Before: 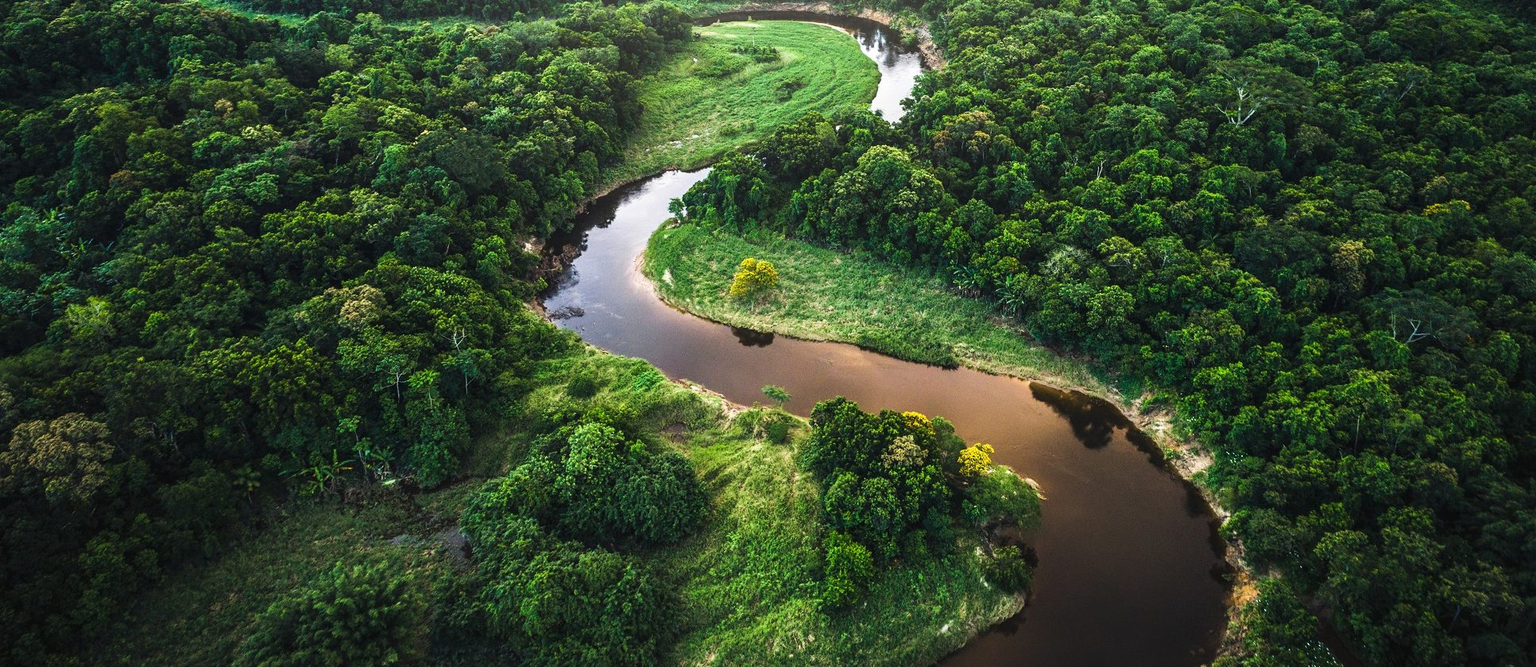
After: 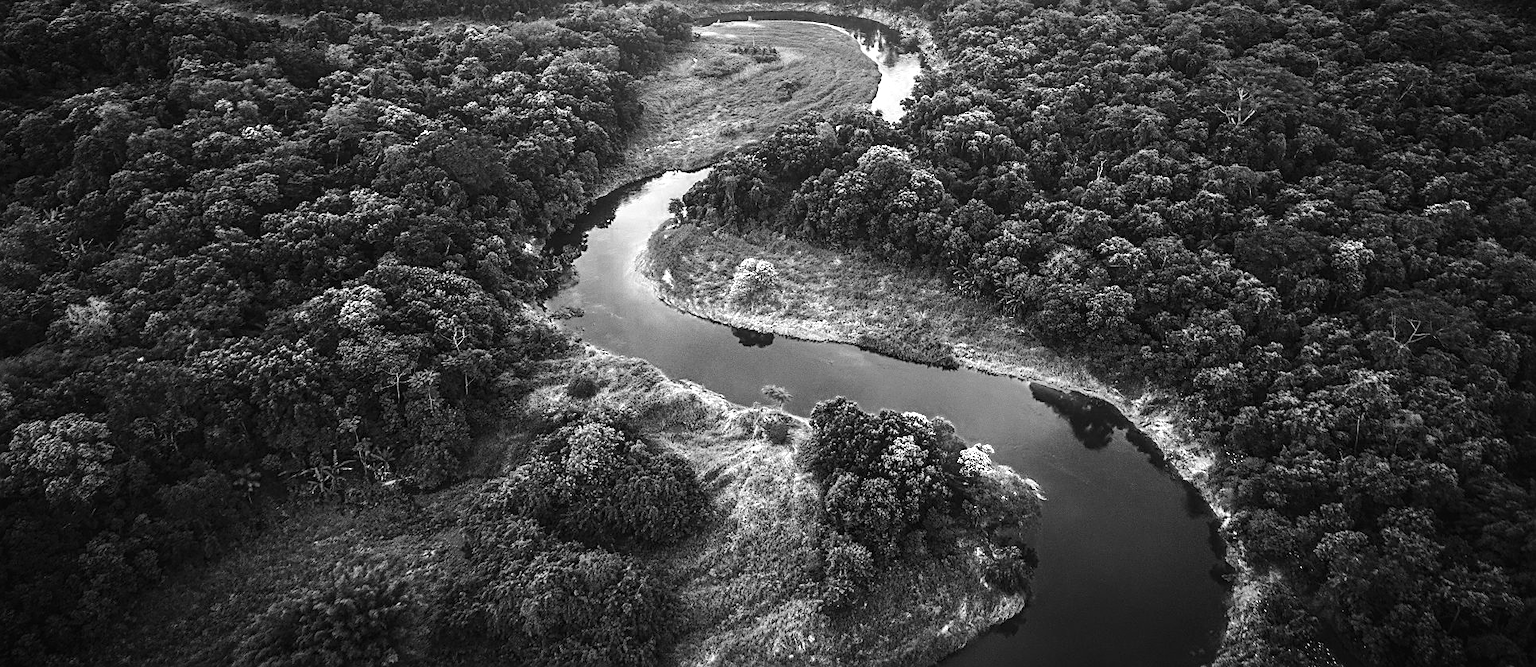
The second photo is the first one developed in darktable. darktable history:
color zones: curves: ch0 [(0.002, 0.593) (0.143, 0.417) (0.285, 0.541) (0.455, 0.289) (0.608, 0.327) (0.727, 0.283) (0.869, 0.571) (1, 0.603)]; ch1 [(0, 0) (0.143, 0) (0.286, 0) (0.429, 0) (0.571, 0) (0.714, 0) (0.857, 0)], mix 39.12%
color correction: highlights b* -0.033
vignetting: fall-off radius 70.45%, automatic ratio true
sharpen: on, module defaults
color balance rgb: perceptual saturation grading › global saturation 30.933%, perceptual brilliance grading › mid-tones 11.01%, perceptual brilliance grading › shadows 14.707%, contrast 4.926%
